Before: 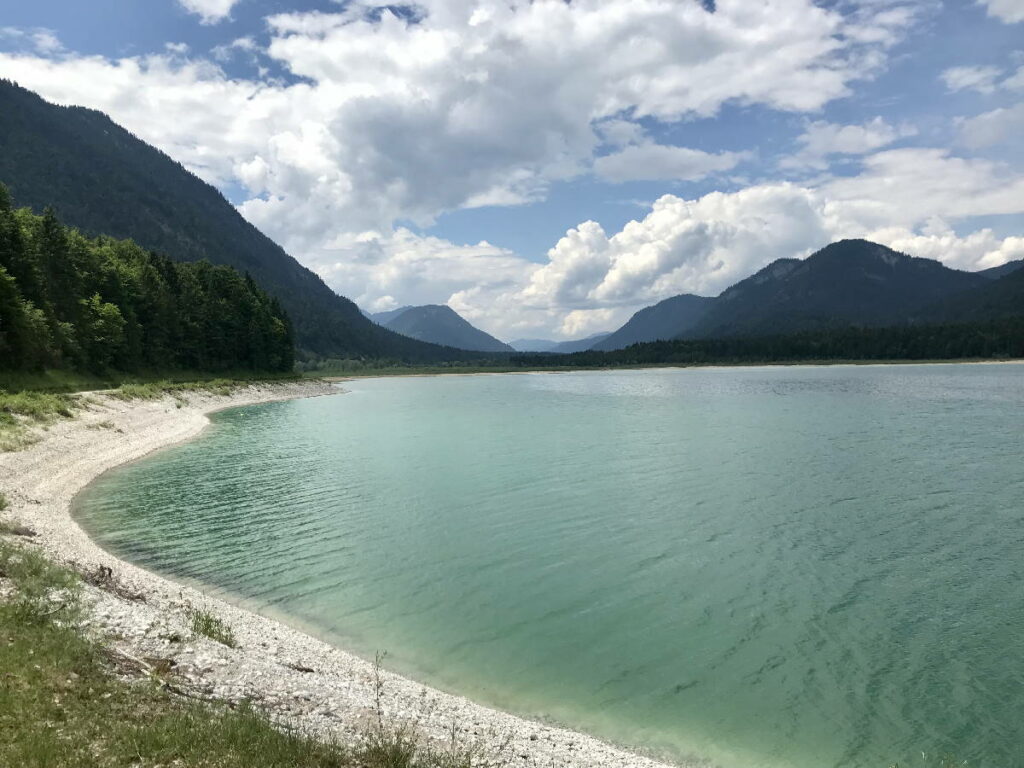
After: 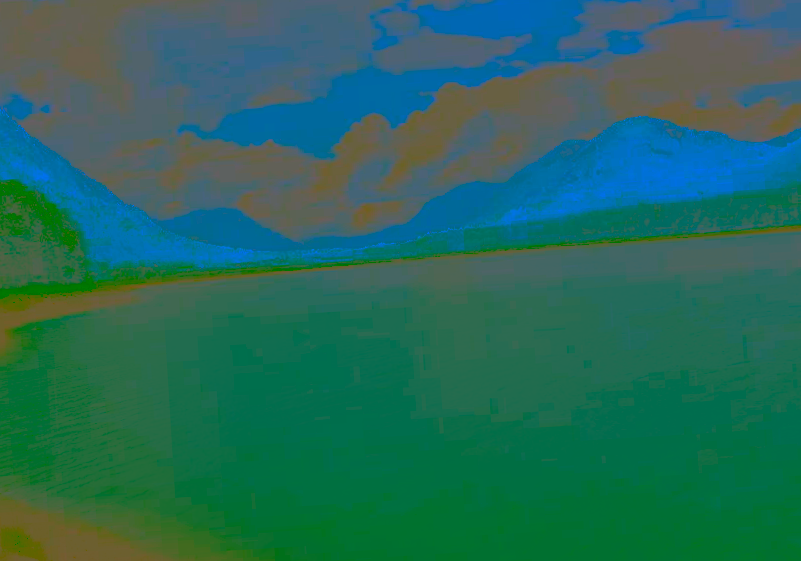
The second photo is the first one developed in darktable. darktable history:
rotate and perspective: rotation -3.52°, crop left 0.036, crop right 0.964, crop top 0.081, crop bottom 0.919
color correction: highlights a* -0.482, highlights b* 0.161, shadows a* 4.66, shadows b* 20.72
crop: left 19.159%, top 9.58%, bottom 9.58%
exposure: black level correction 0.035, exposure 0.9 EV, compensate highlight preservation false
contrast brightness saturation: contrast -0.99, brightness -0.17, saturation 0.75
shadows and highlights: shadows 30.63, highlights -63.22, shadows color adjustment 98%, highlights color adjustment 58.61%, soften with gaussian
